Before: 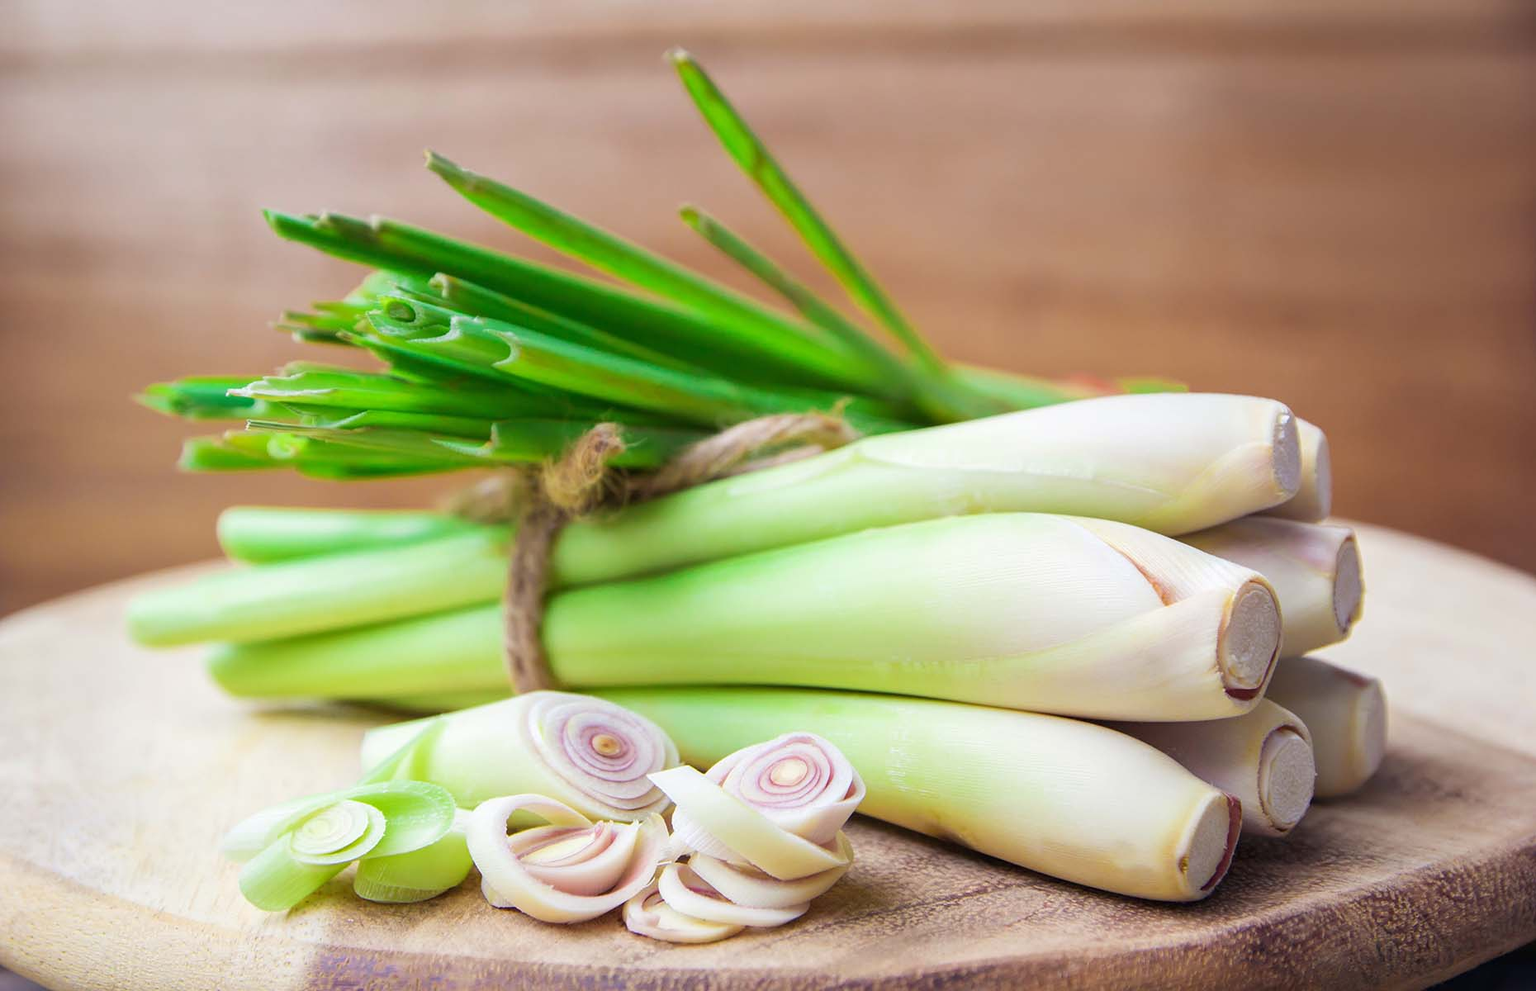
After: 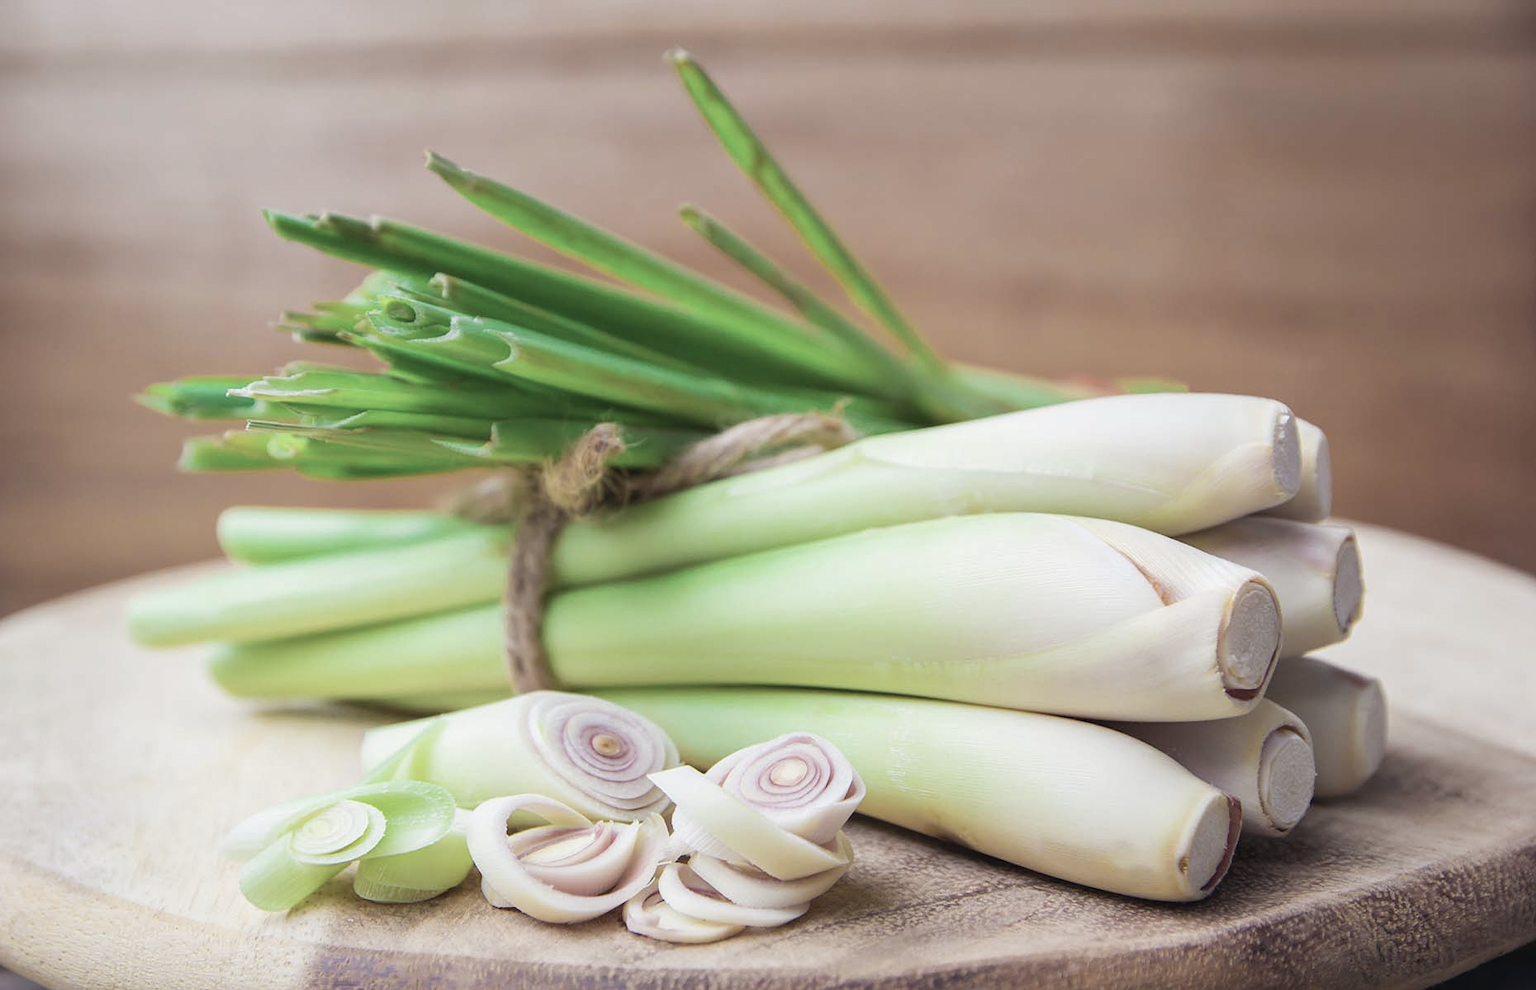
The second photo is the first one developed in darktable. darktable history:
contrast brightness saturation: contrast -0.052, saturation -0.419
